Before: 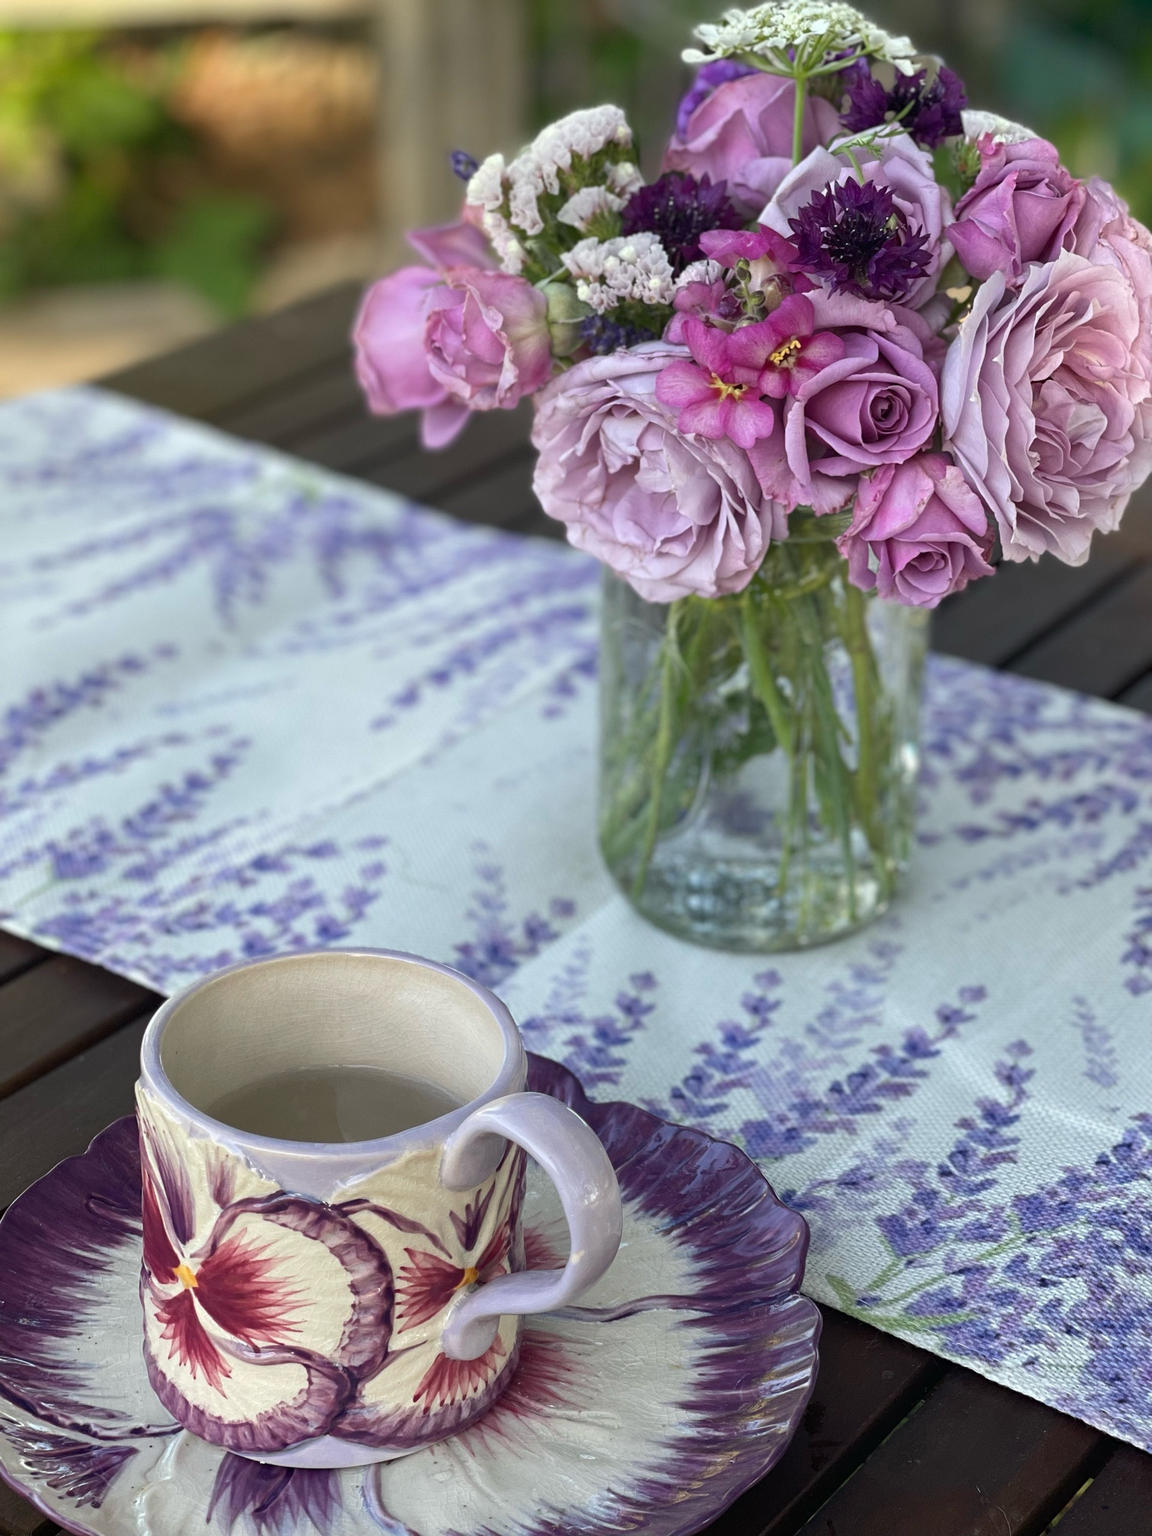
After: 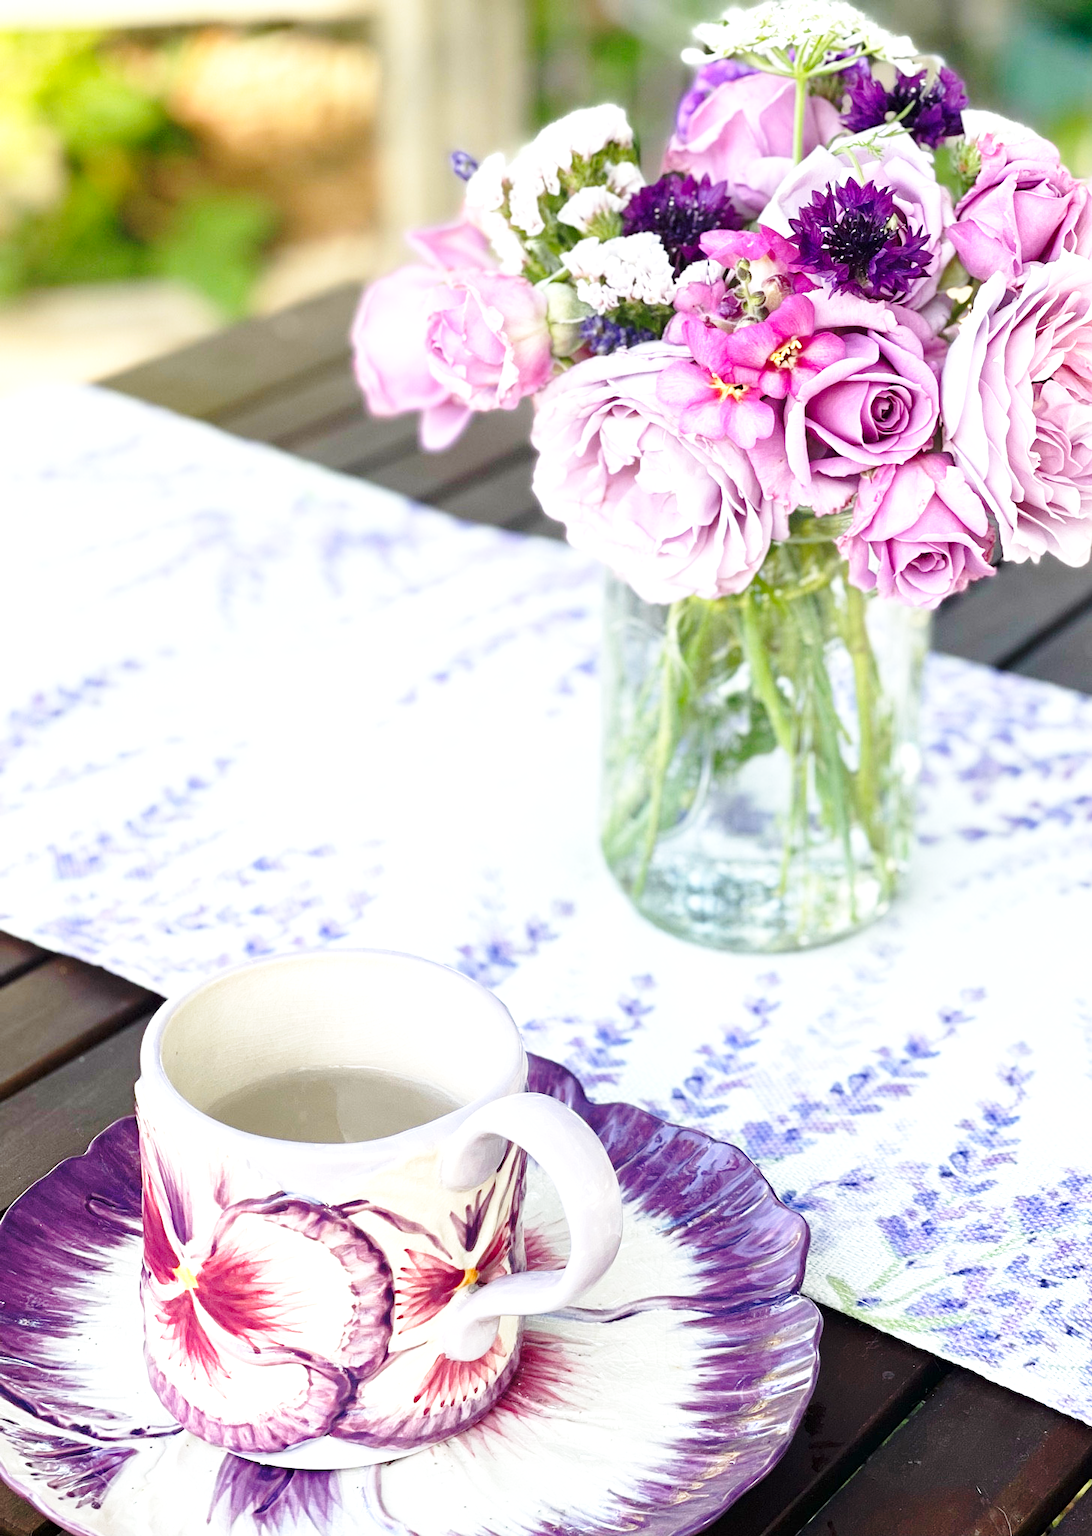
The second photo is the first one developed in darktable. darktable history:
base curve: curves: ch0 [(0, 0) (0.036, 0.037) (0.121, 0.228) (0.46, 0.76) (0.859, 0.983) (1, 1)], preserve colors none
exposure: black level correction 0.001, exposure 1.116 EV, compensate highlight preservation false
crop and rotate: right 5.167%
